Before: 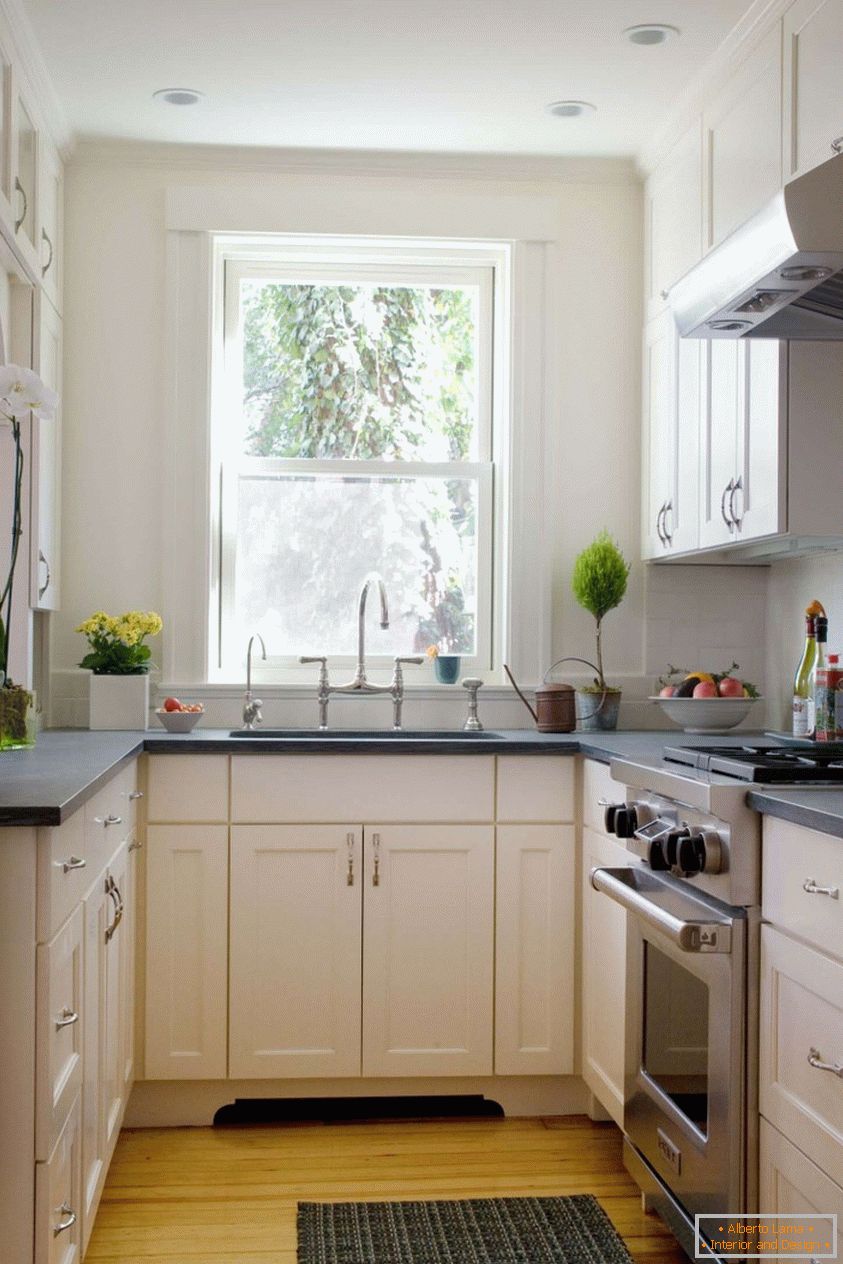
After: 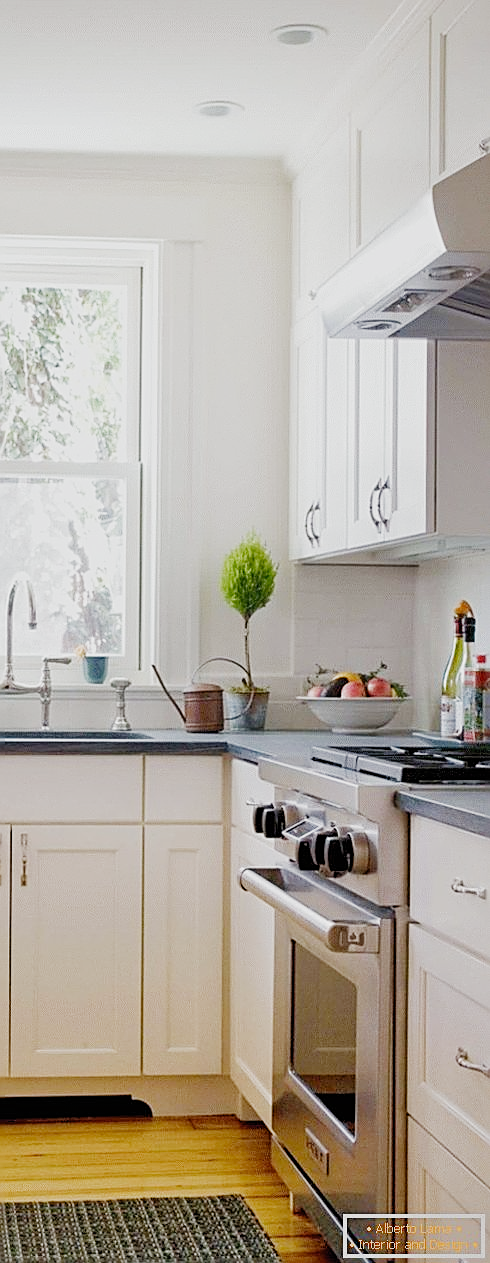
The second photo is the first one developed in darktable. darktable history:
crop: left 41.788%
tone equalizer: -8 EV 1.01 EV, -7 EV 0.981 EV, -6 EV 1 EV, -5 EV 0.982 EV, -4 EV 0.993 EV, -3 EV 0.767 EV, -2 EV 0.477 EV, -1 EV 0.247 EV
exposure: exposure 0.645 EV, compensate highlight preservation false
sharpen: amount 0.74
filmic rgb: black relative exposure -7.45 EV, white relative exposure 4.87 EV, hardness 3.4, add noise in highlights 0.001, preserve chrominance no, color science v3 (2019), use custom middle-gray values true, contrast in highlights soft
